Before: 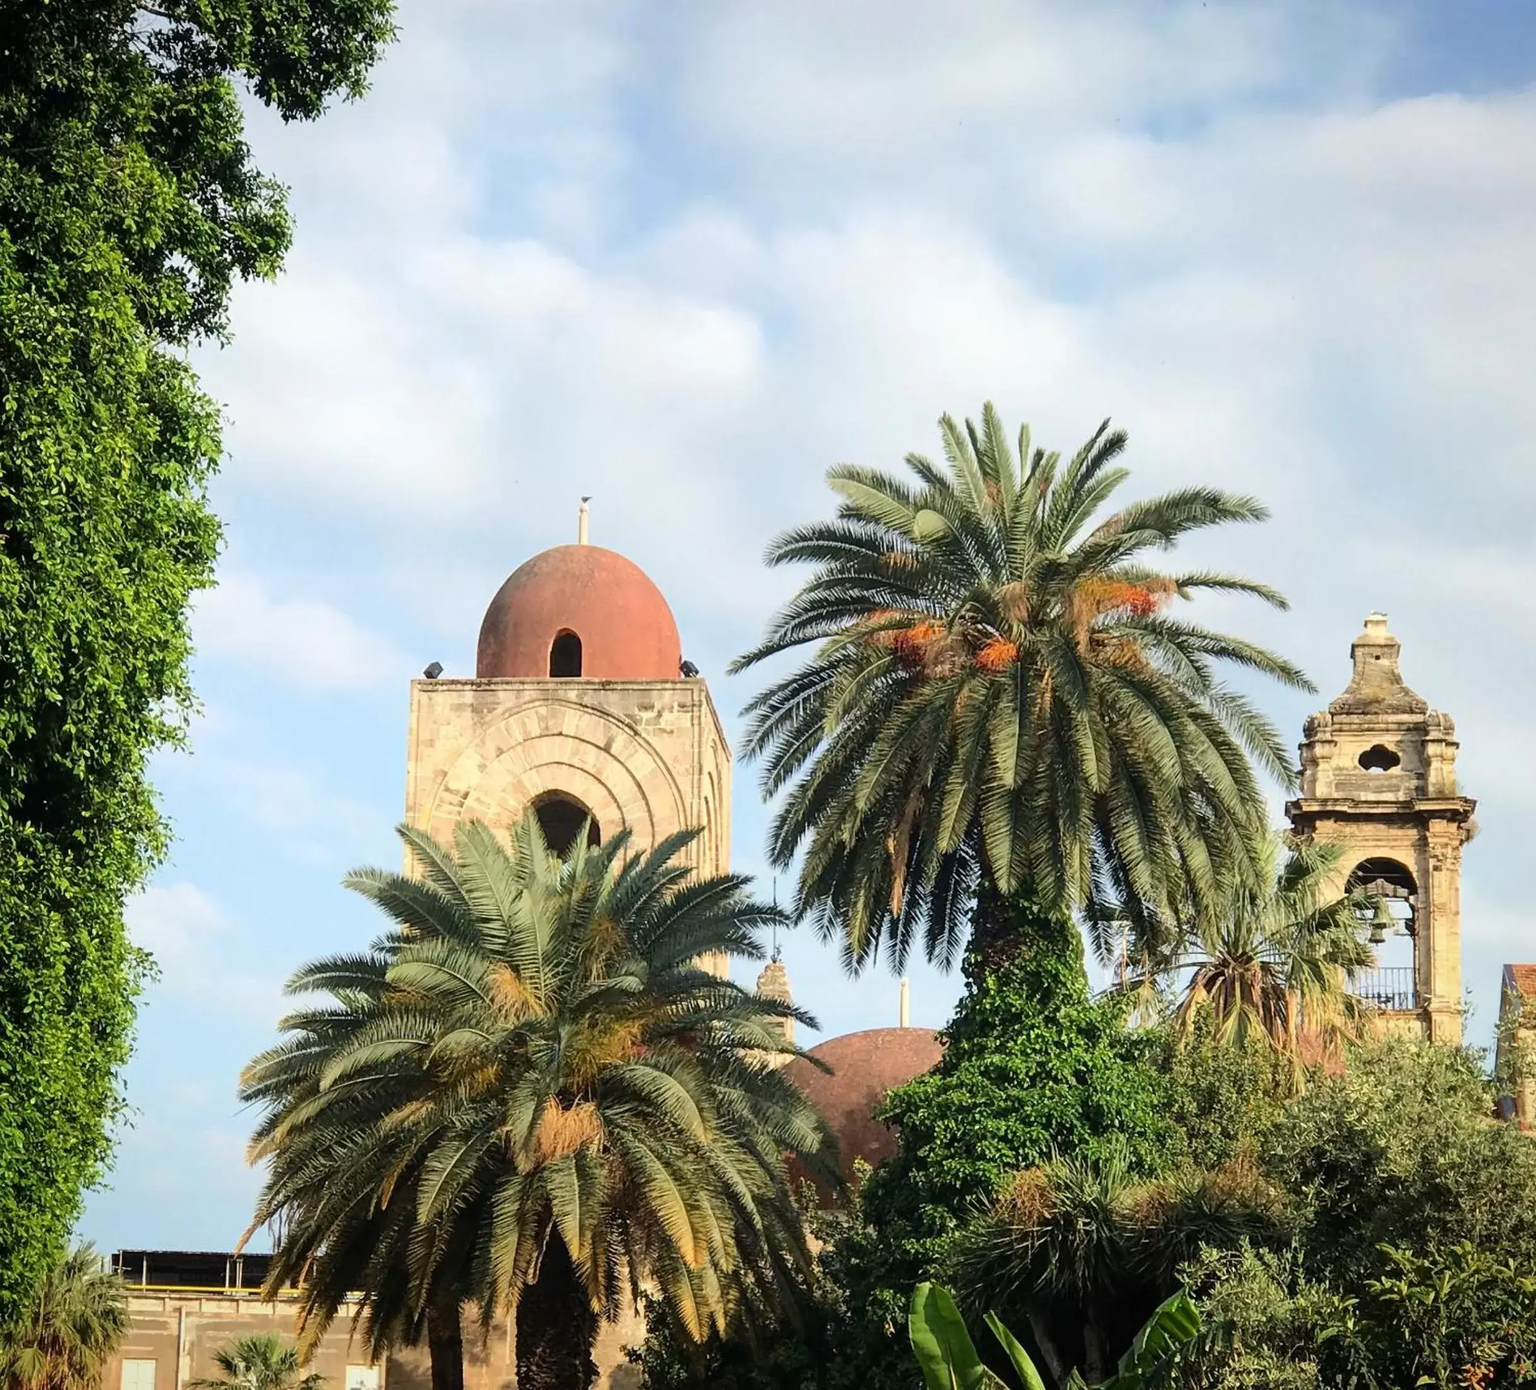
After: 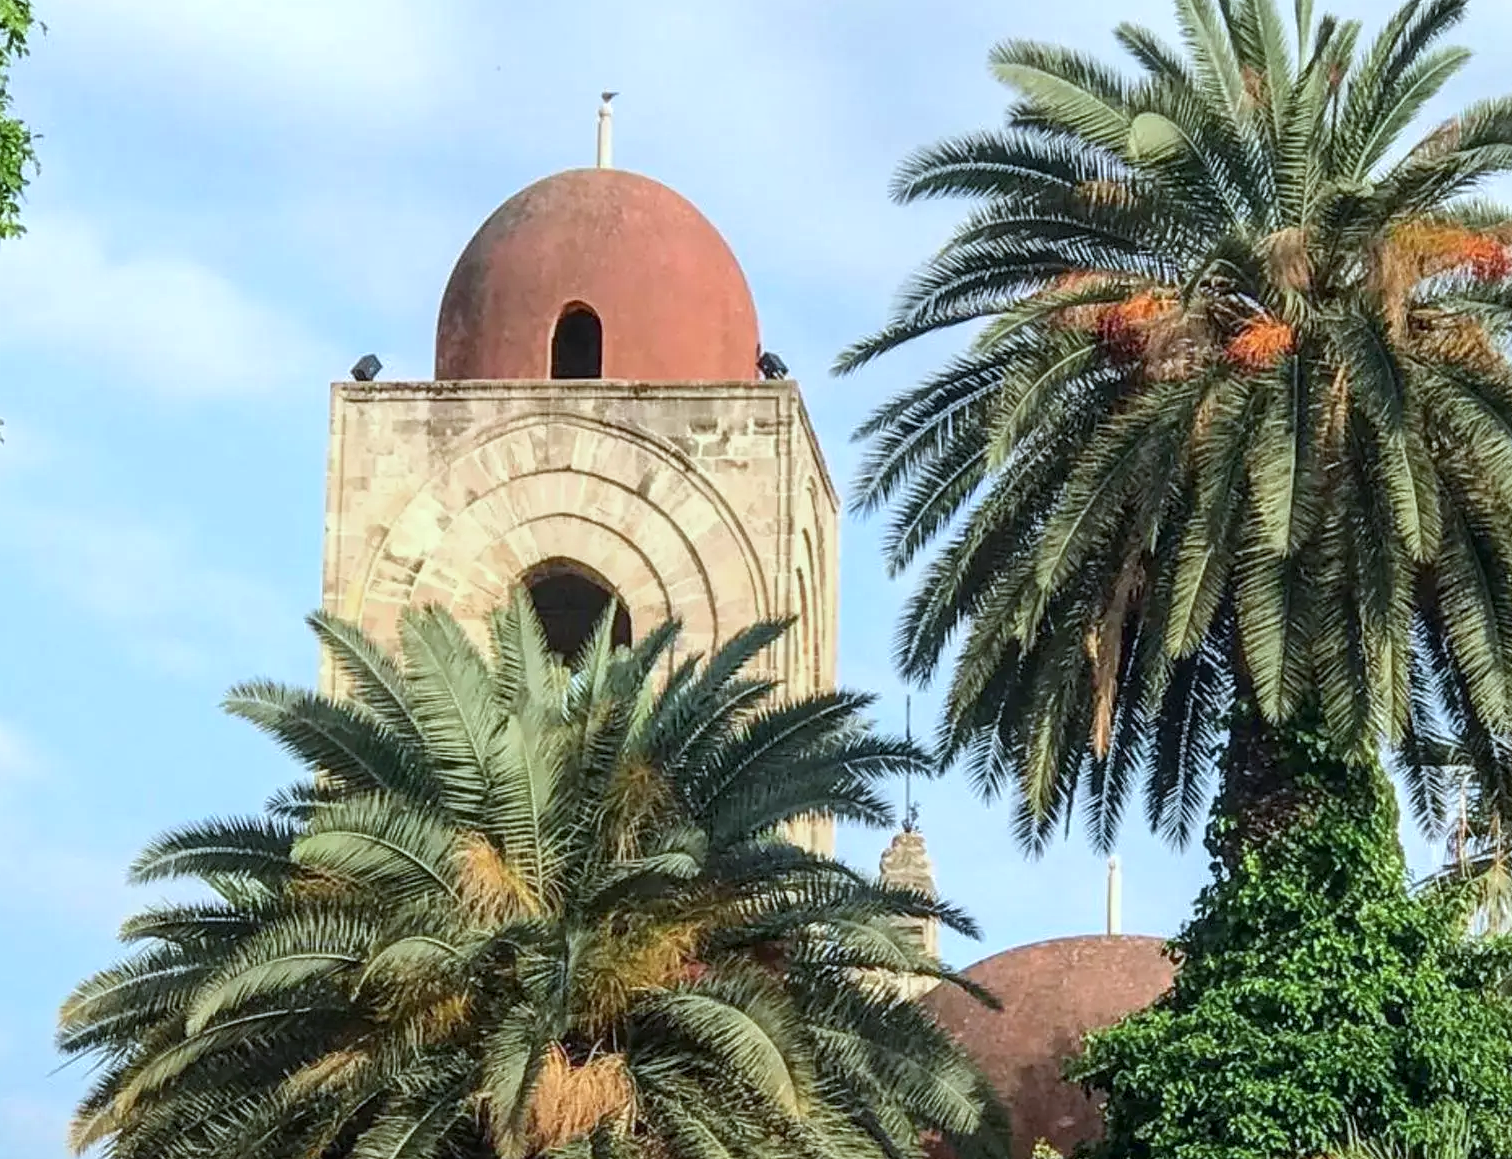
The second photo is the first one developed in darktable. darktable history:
crop: left 13.195%, top 31.572%, right 24.731%, bottom 15.851%
color calibration: illuminant custom, x 0.368, y 0.373, temperature 4346.48 K
local contrast: on, module defaults
